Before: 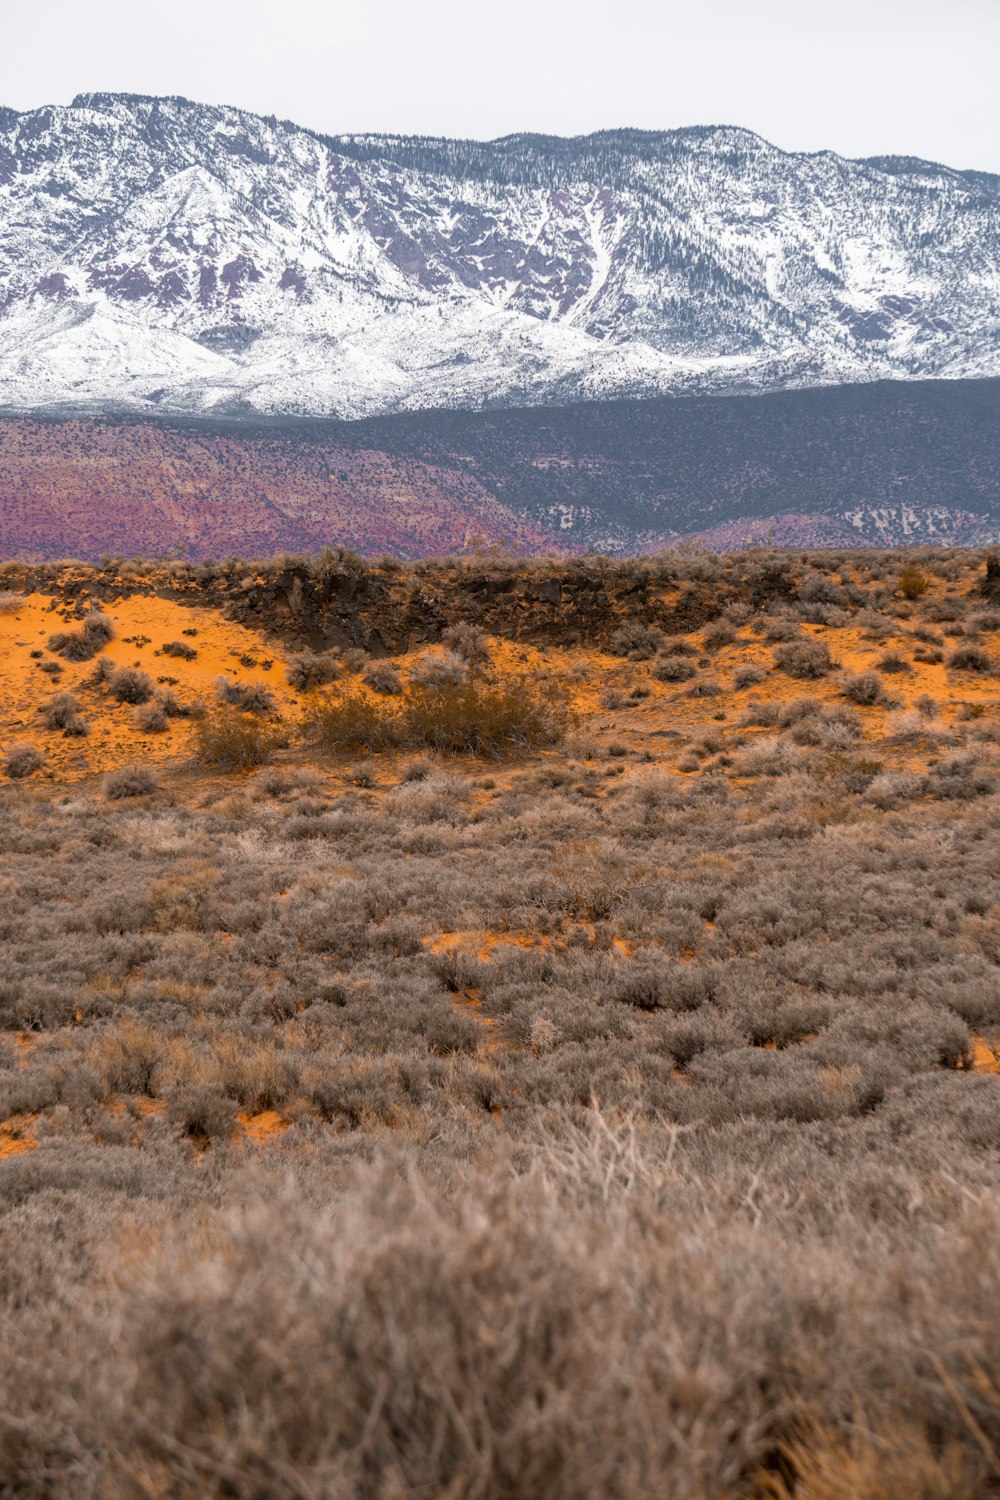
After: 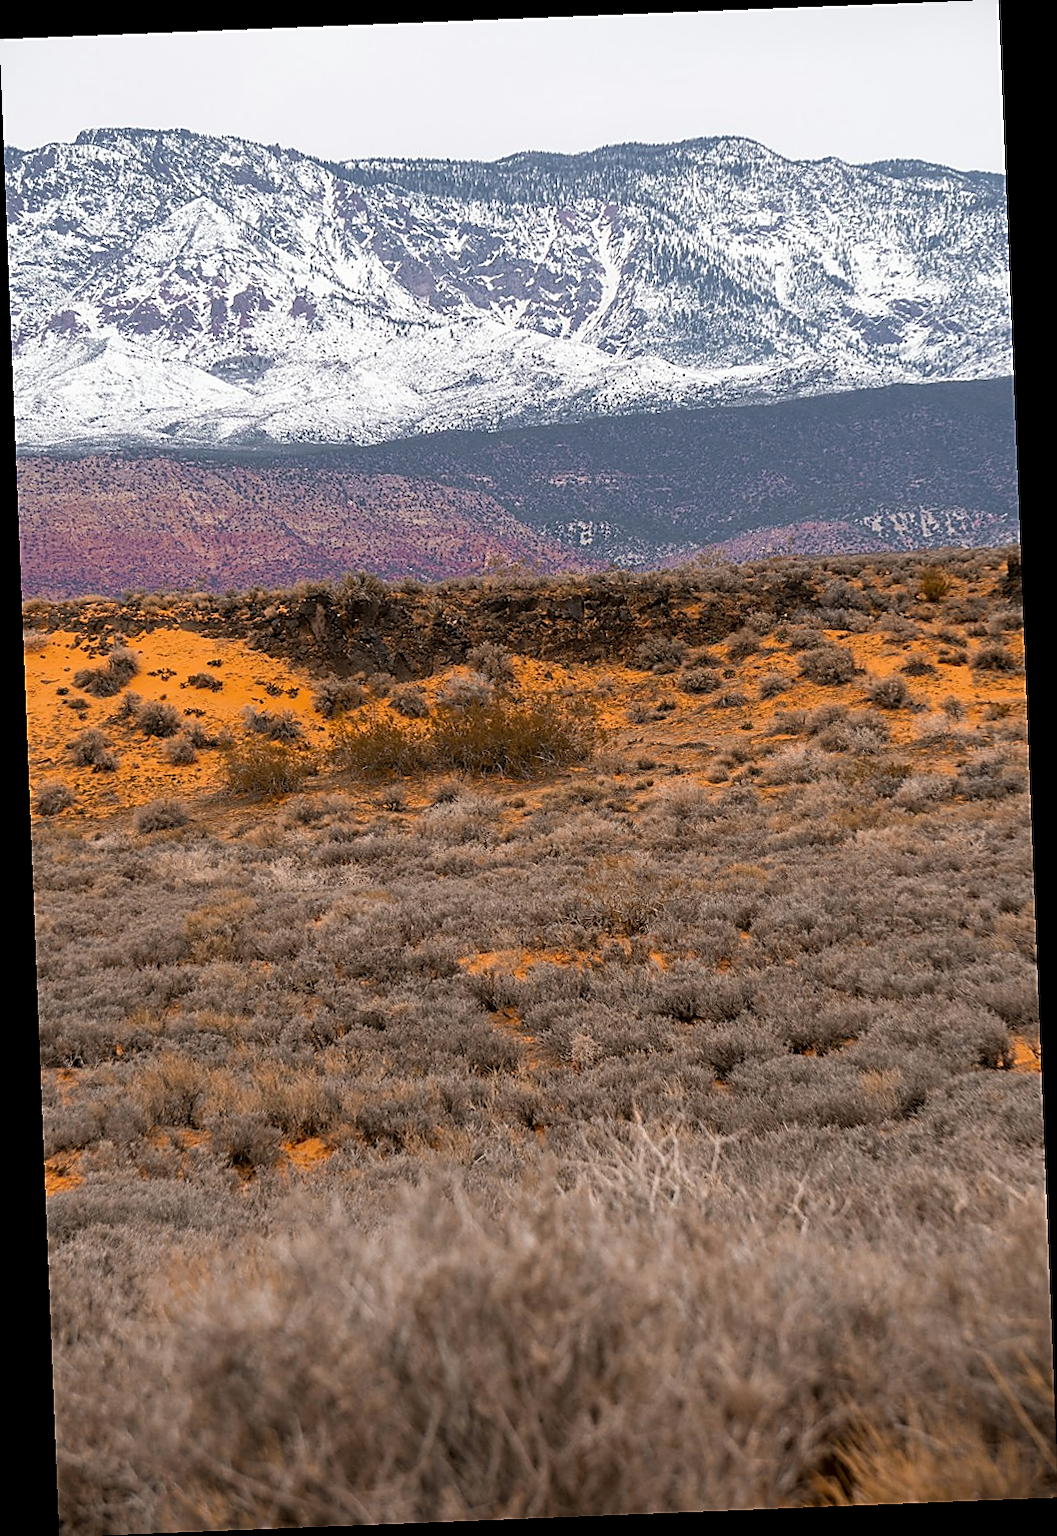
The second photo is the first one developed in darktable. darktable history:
white balance: emerald 1
base curve: exposure shift 0, preserve colors none
sharpen: radius 1.4, amount 1.25, threshold 0.7
rotate and perspective: rotation -2.29°, automatic cropping off
